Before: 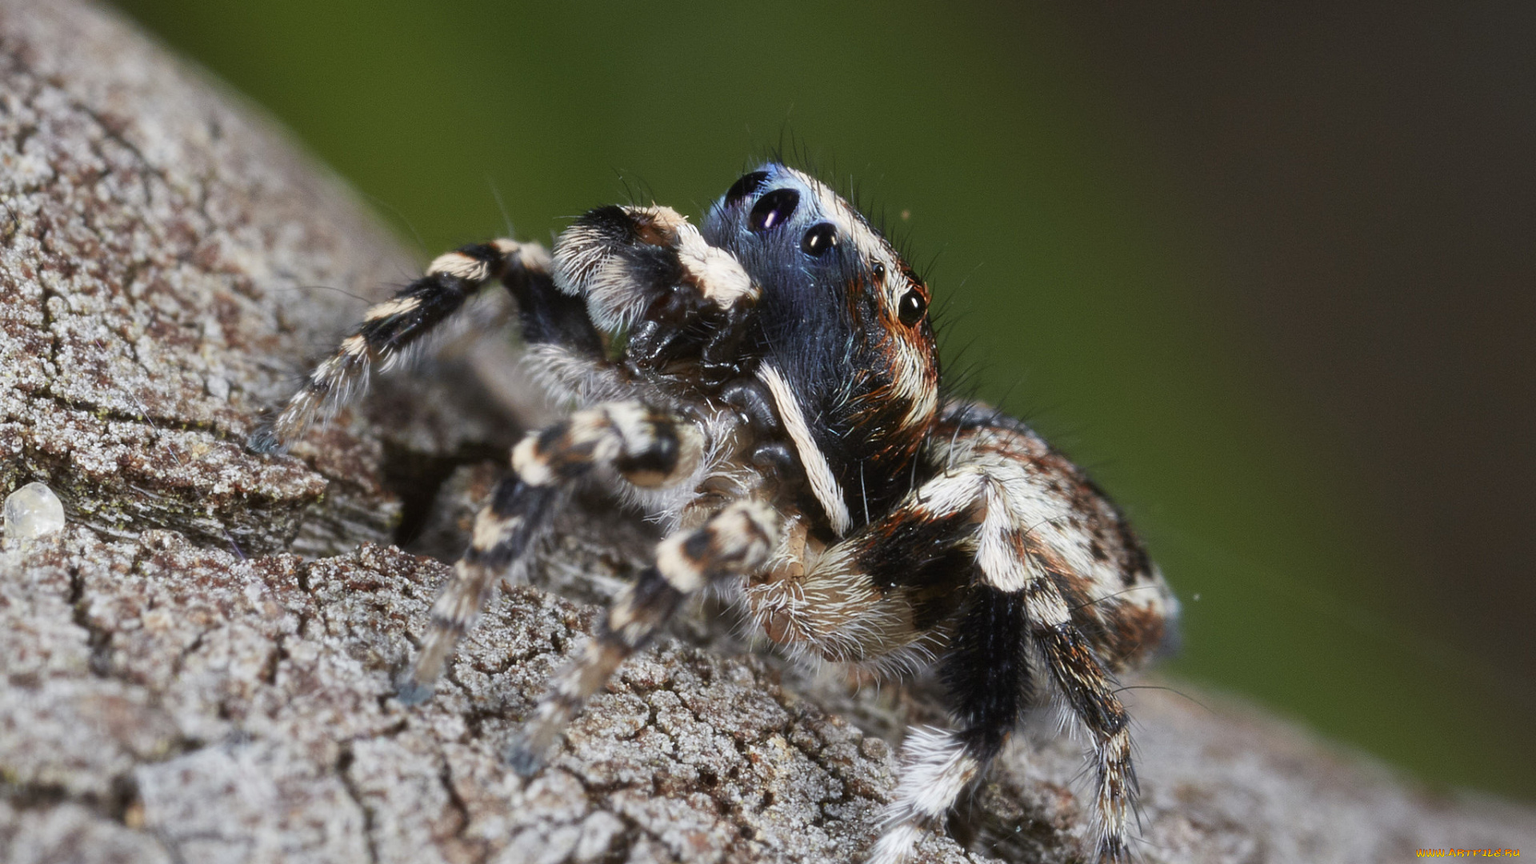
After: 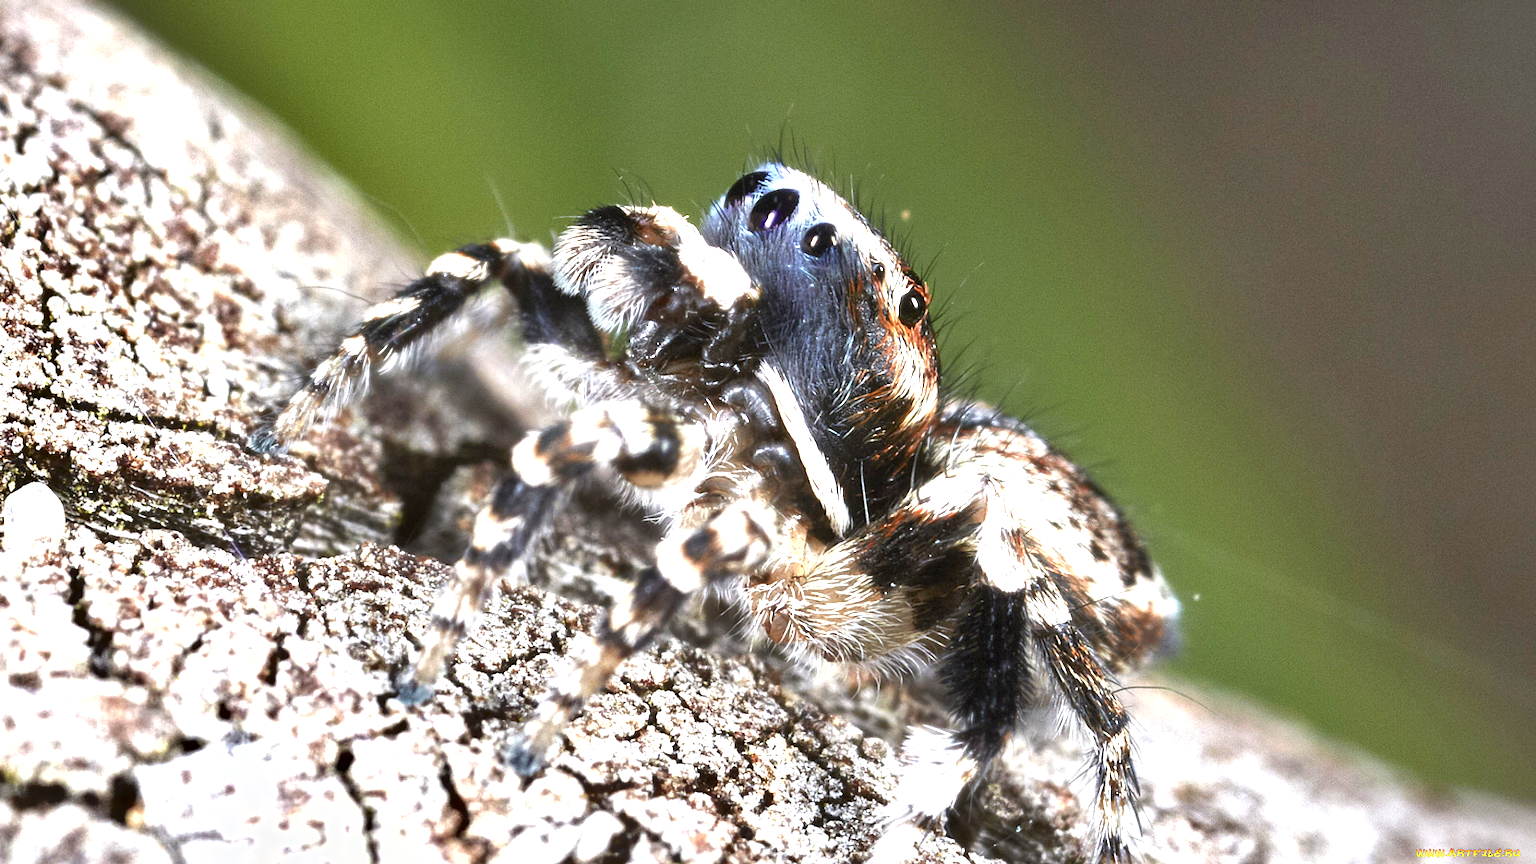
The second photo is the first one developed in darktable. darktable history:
contrast brightness saturation: saturation -0.054
shadows and highlights: soften with gaussian
local contrast: mode bilateral grid, contrast 19, coarseness 51, detail 128%, midtone range 0.2
exposure: black level correction 0.001, exposure 1.646 EV, compensate exposure bias true, compensate highlight preservation false
